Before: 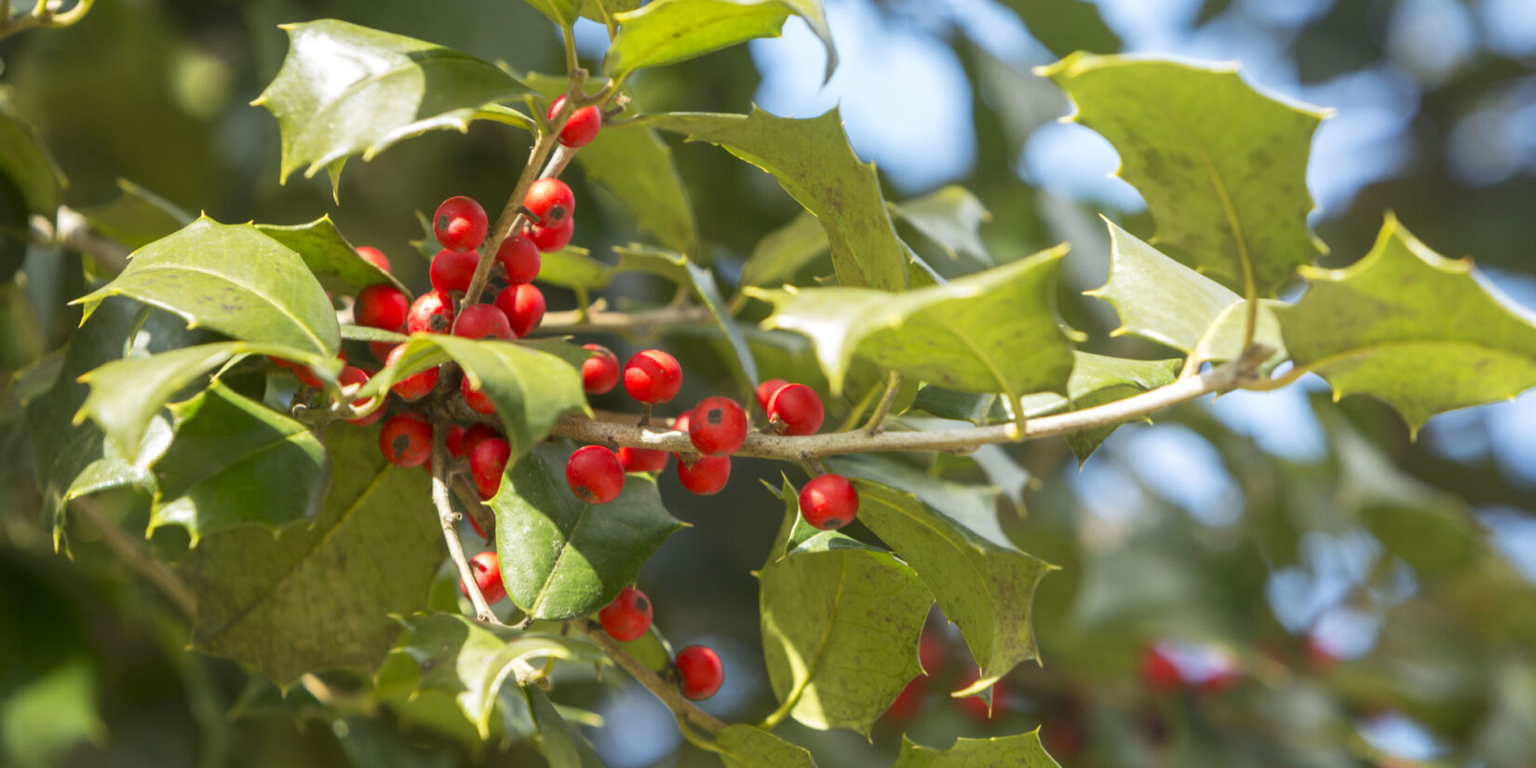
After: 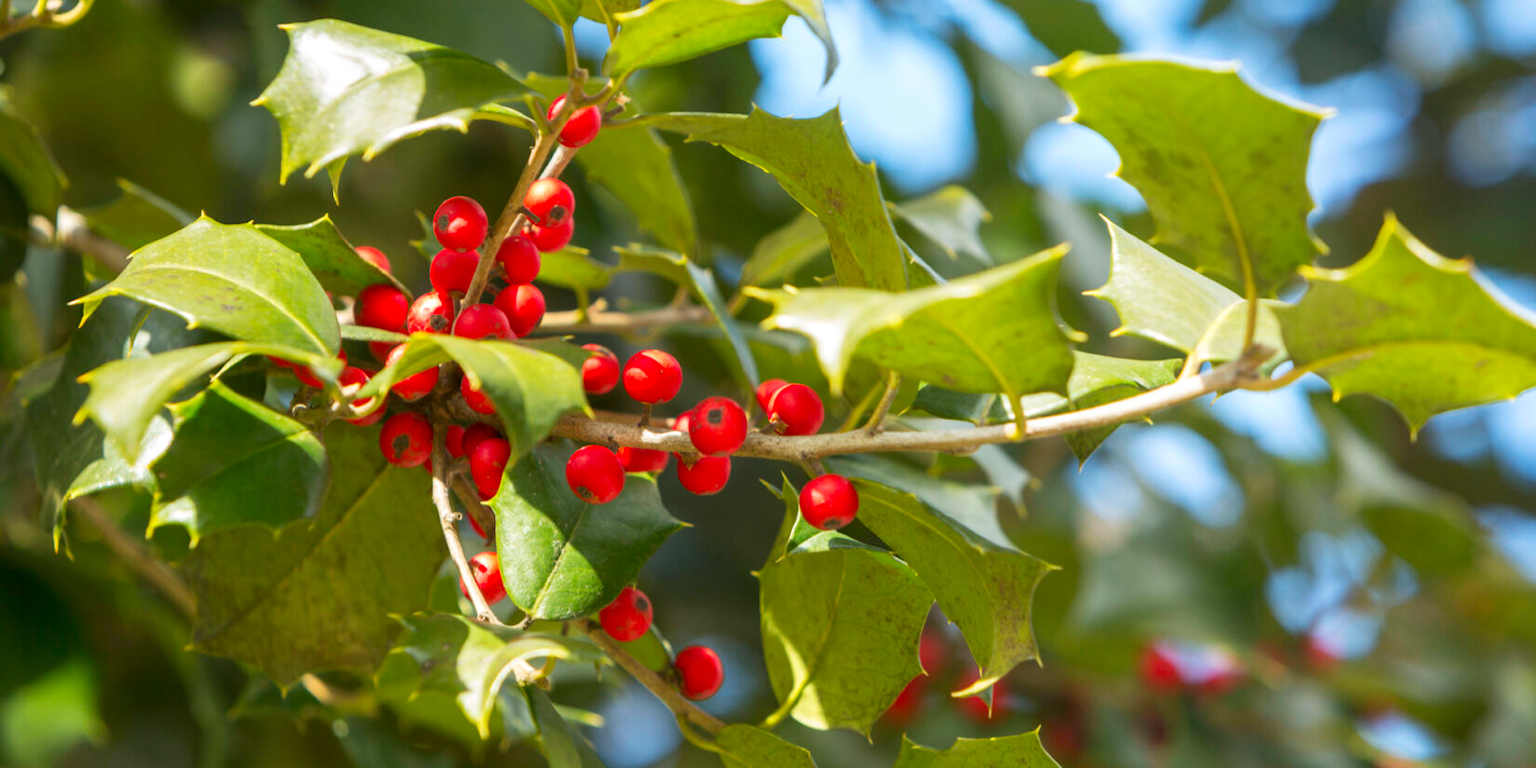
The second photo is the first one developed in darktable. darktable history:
contrast brightness saturation: contrast 0.04, saturation 0.16
tone equalizer: on, module defaults
